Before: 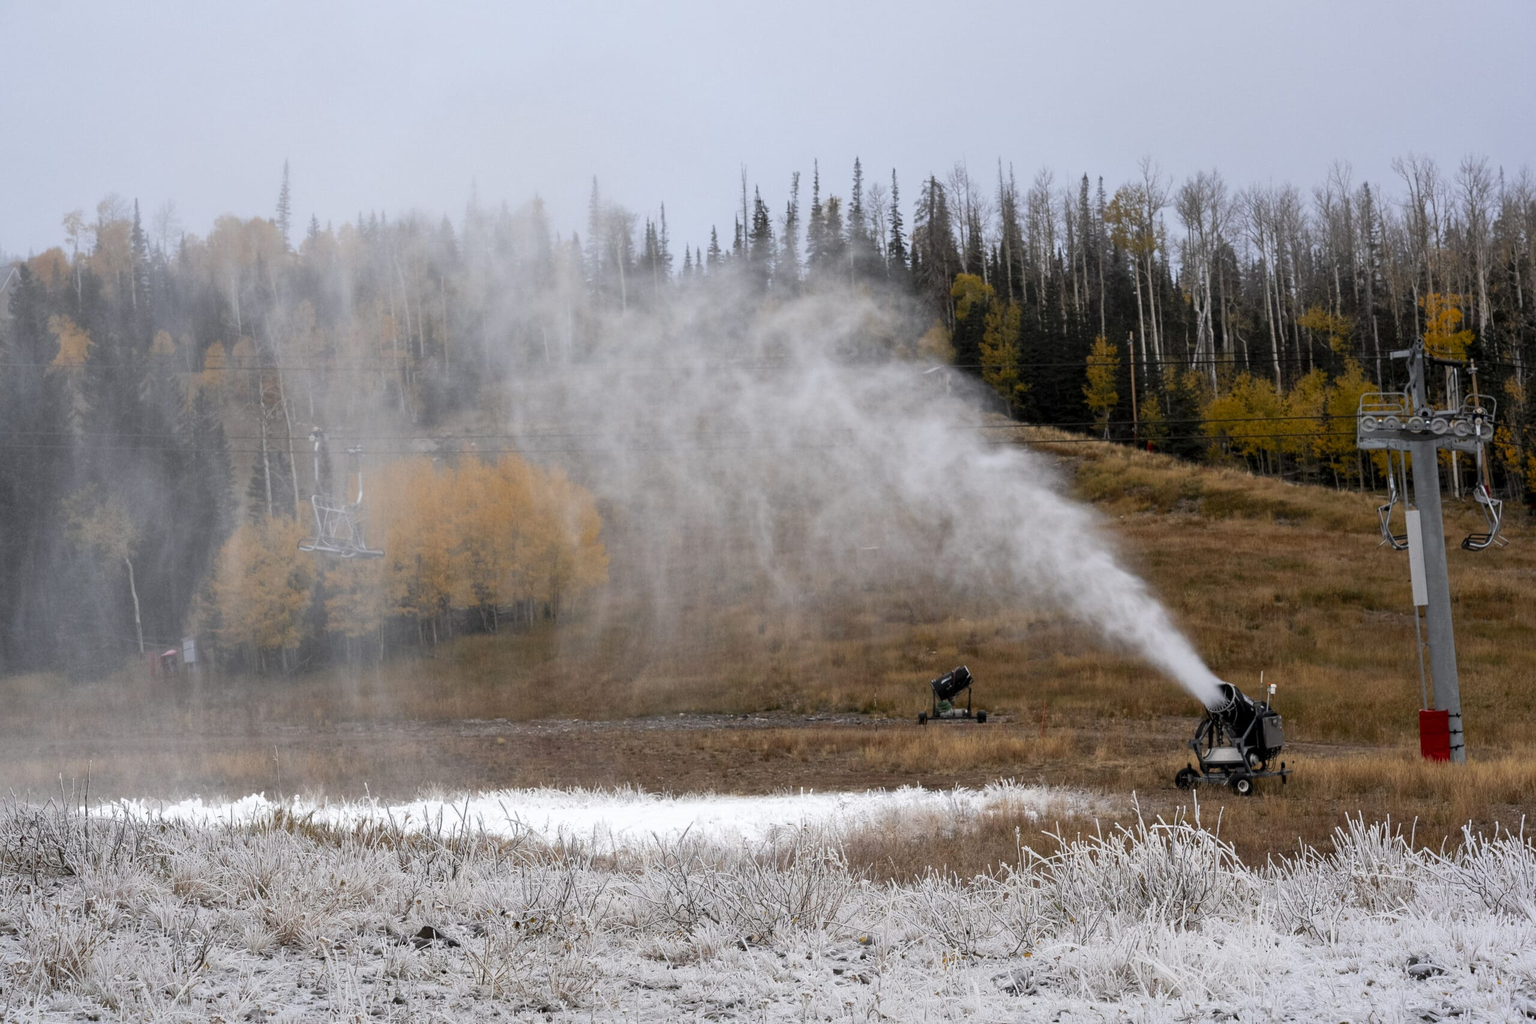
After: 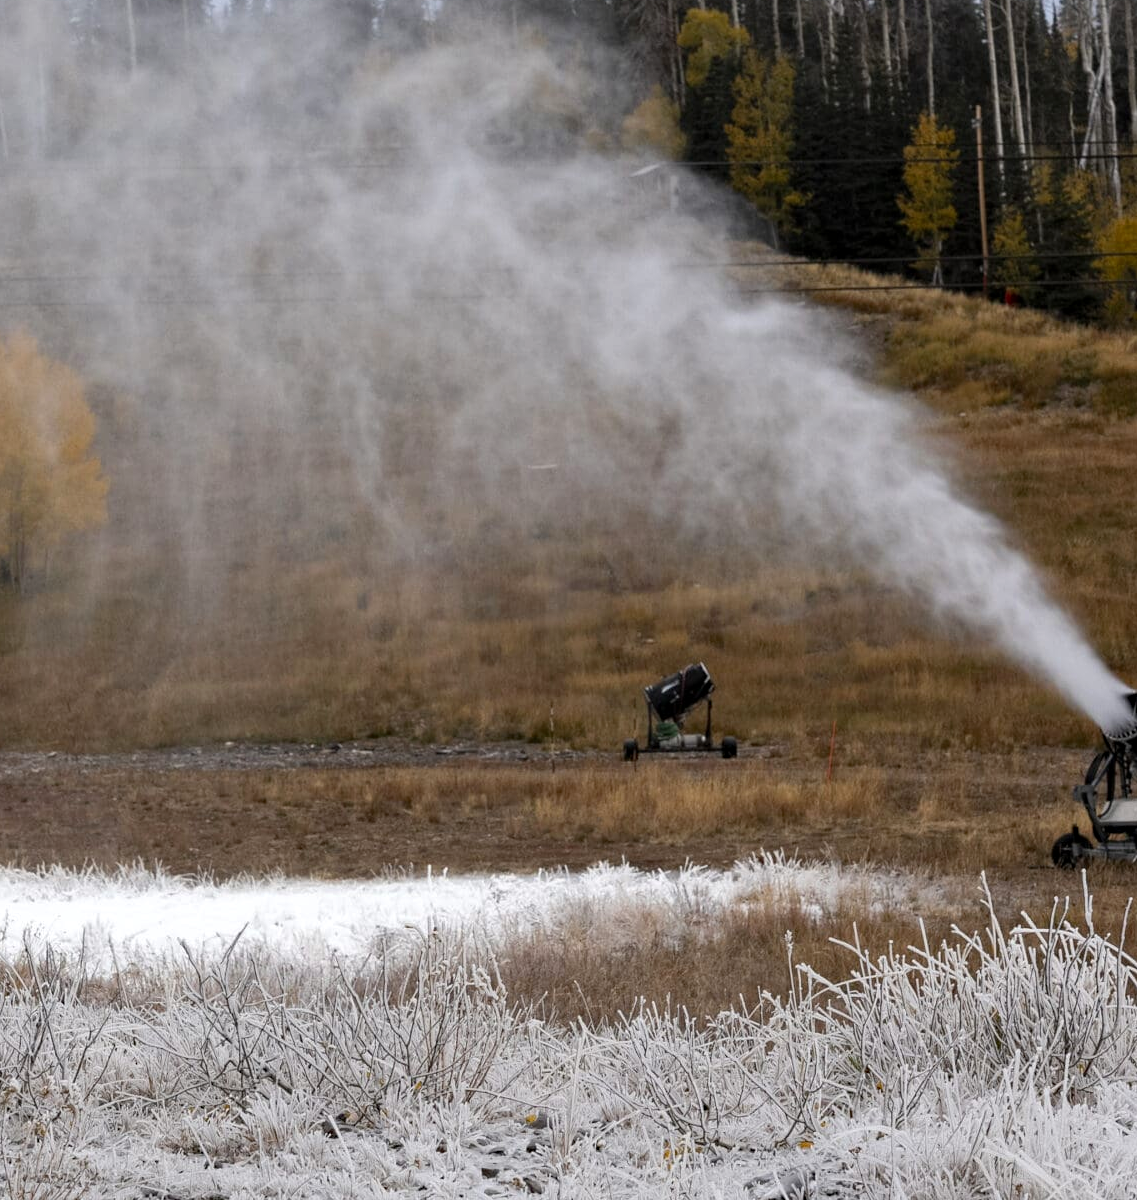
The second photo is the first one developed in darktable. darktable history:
crop: left 35.432%, top 26.233%, right 20.145%, bottom 3.432%
haze removal: compatibility mode true, adaptive false
